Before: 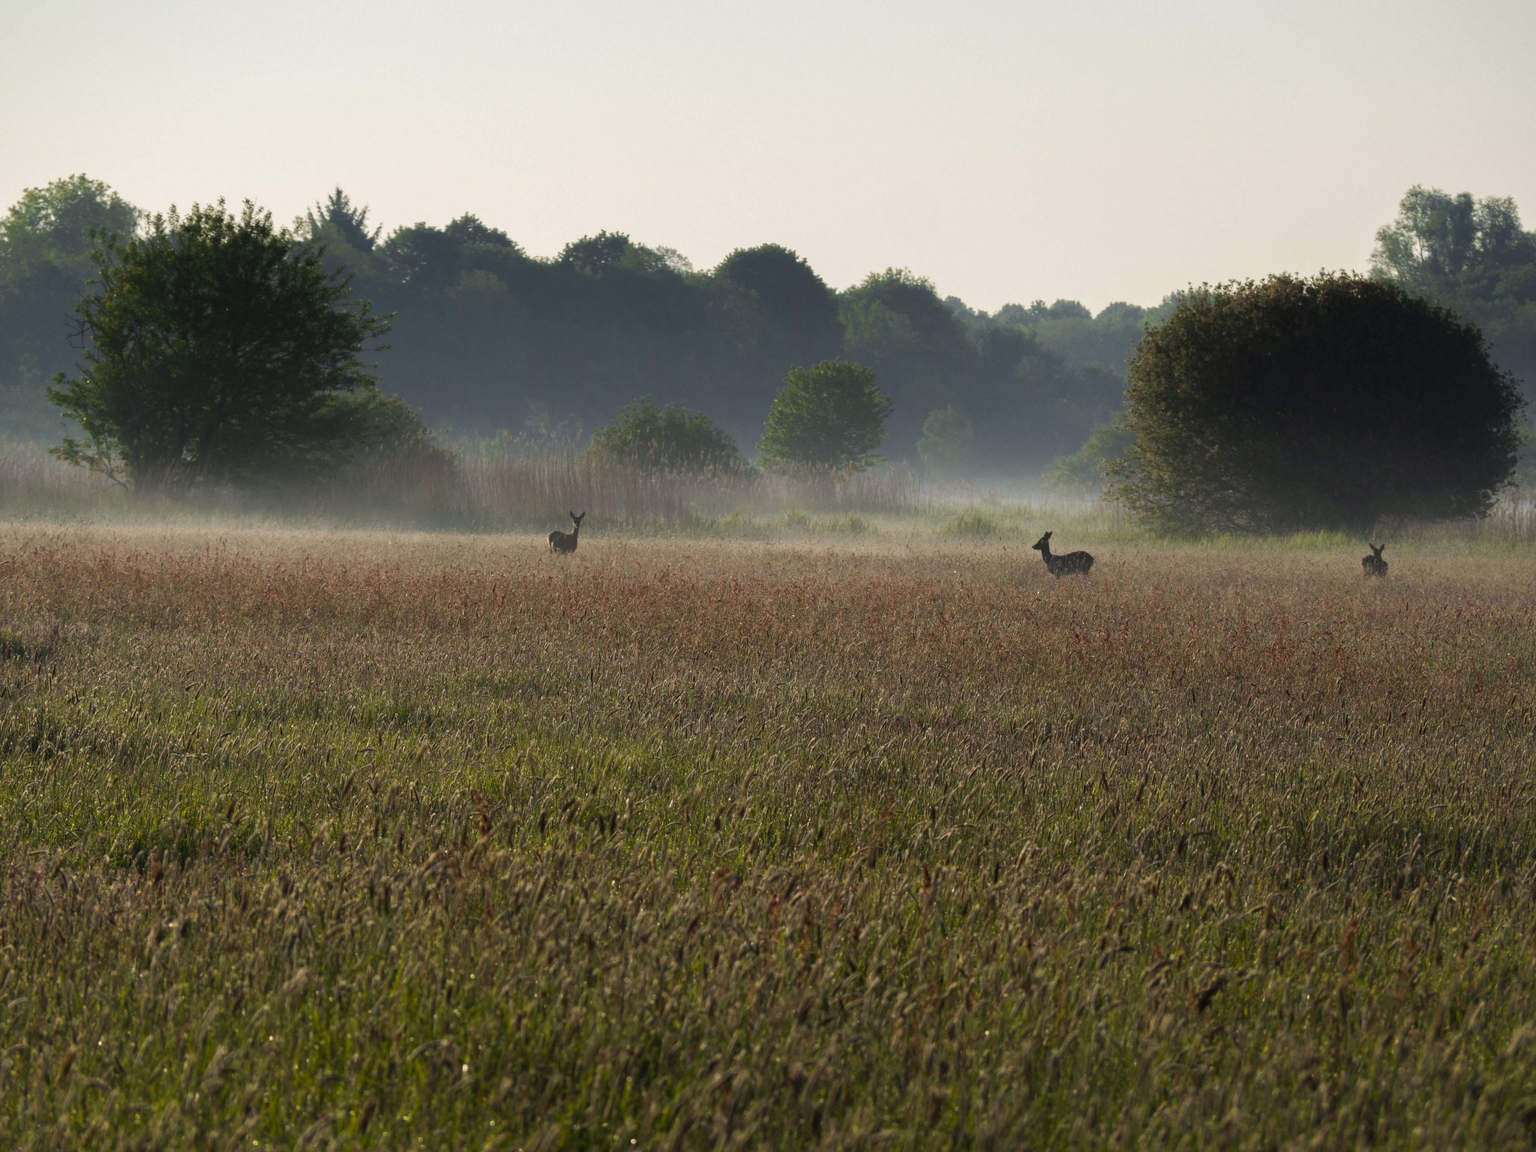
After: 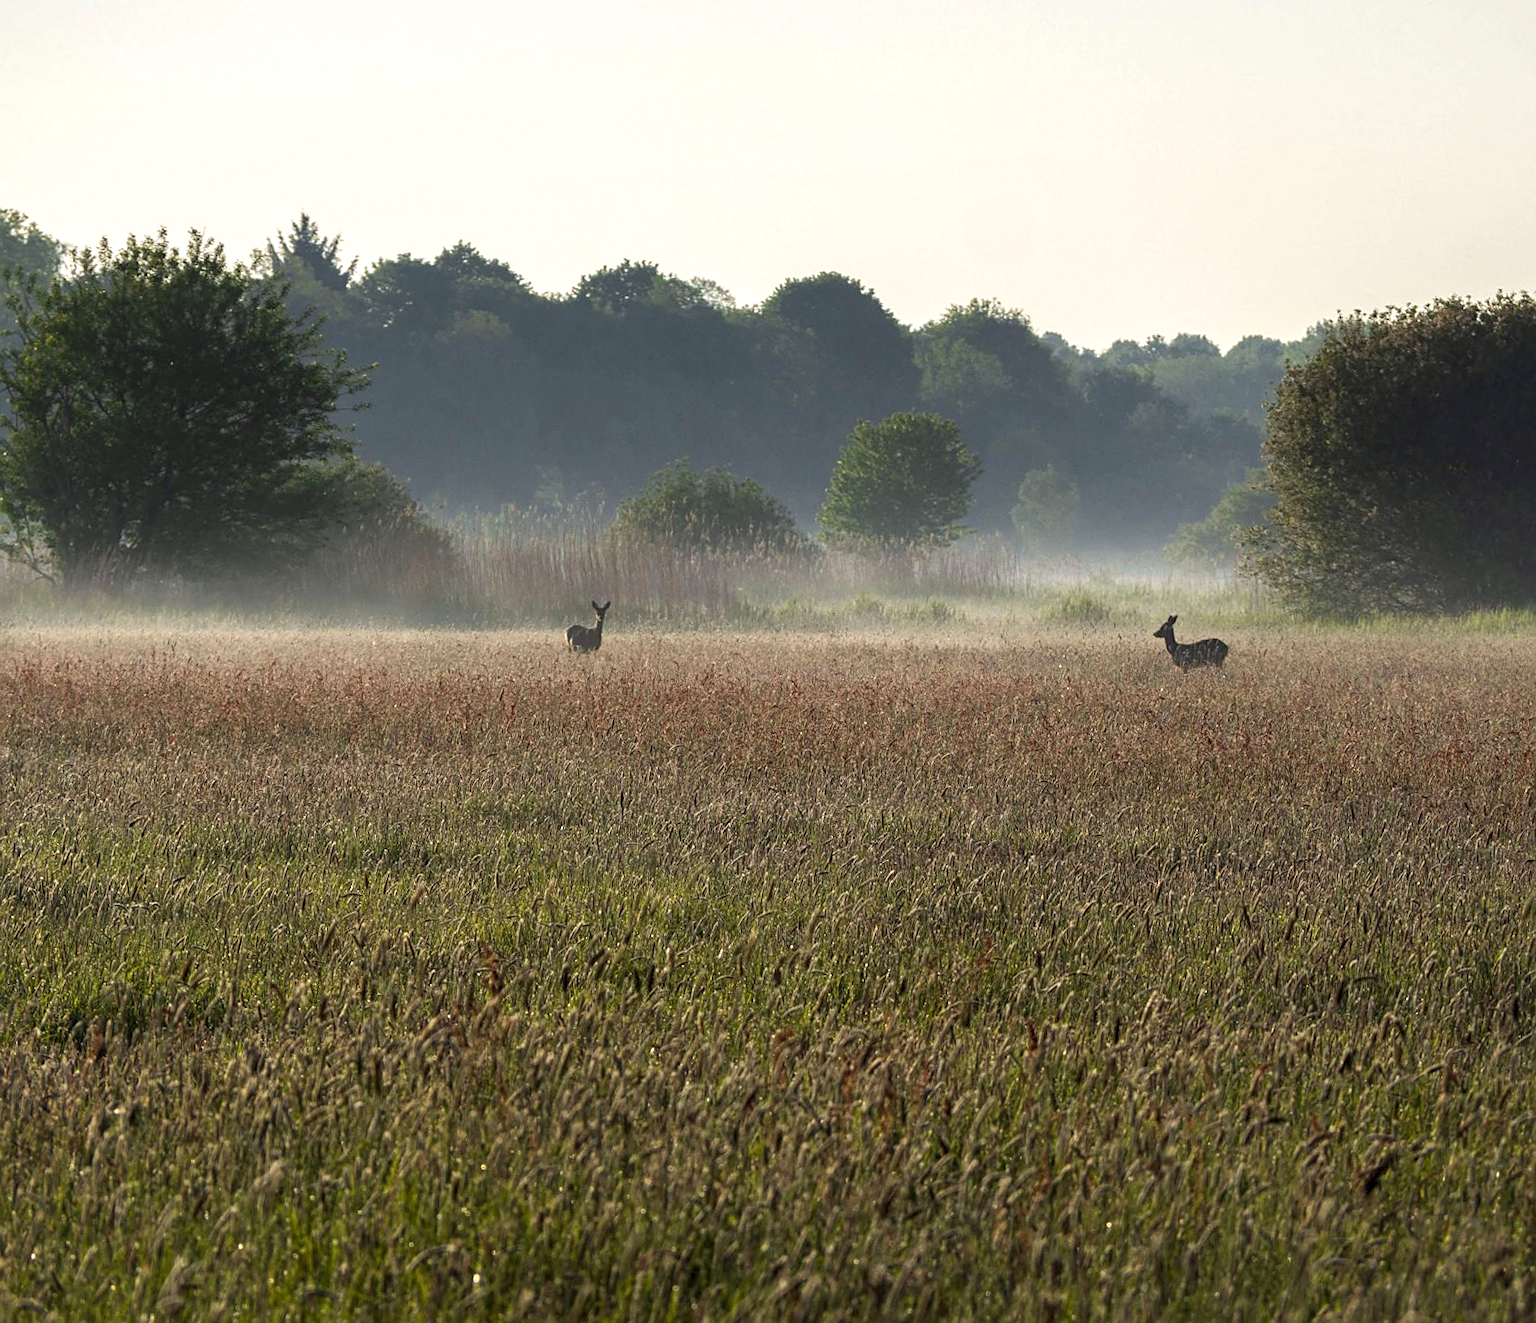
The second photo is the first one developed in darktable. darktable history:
crop and rotate: angle 1°, left 4.281%, top 0.642%, right 11.383%, bottom 2.486%
exposure: exposure 0.367 EV, compensate highlight preservation false
local contrast: on, module defaults
sharpen: on, module defaults
